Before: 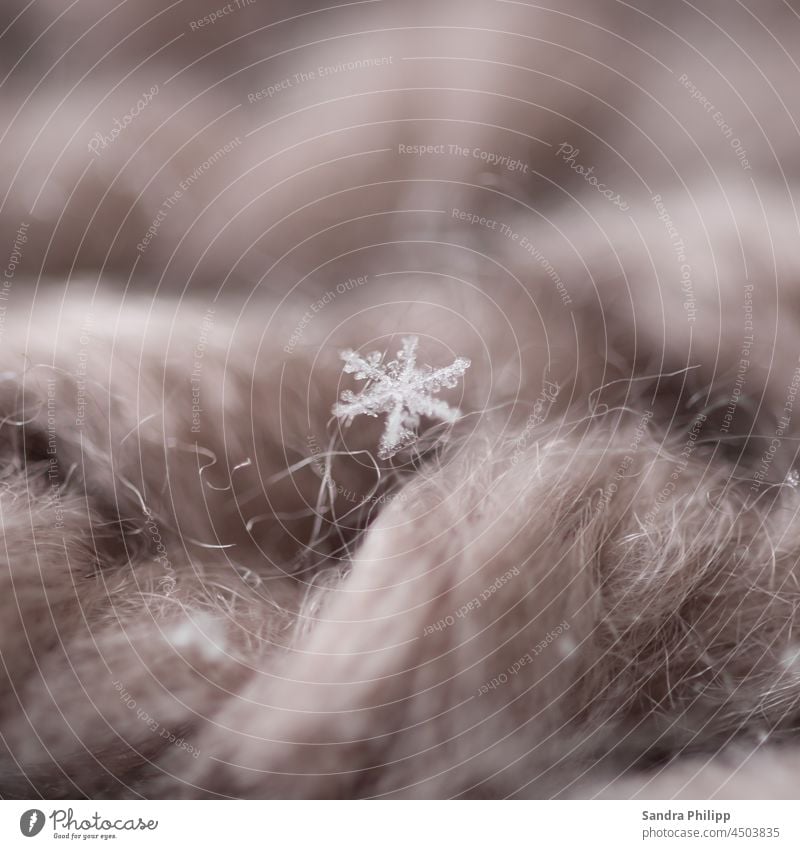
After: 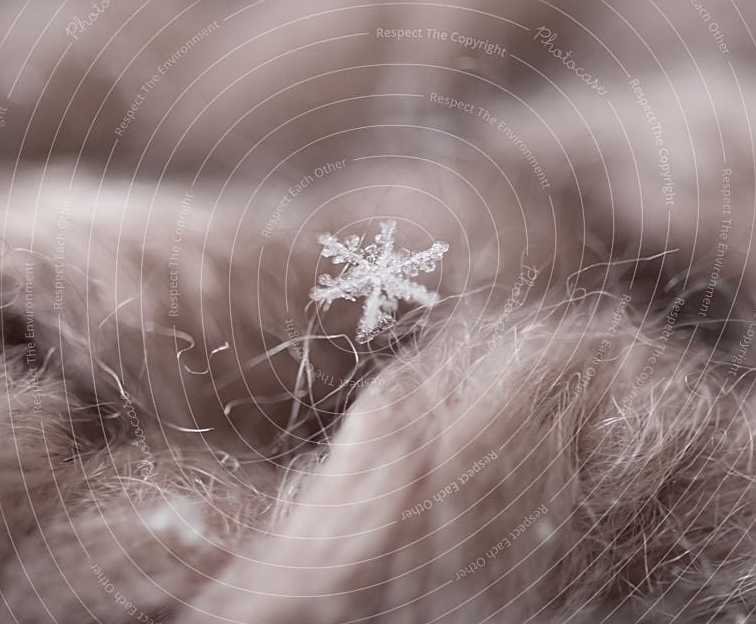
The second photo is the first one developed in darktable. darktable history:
shadows and highlights: shadows 53.23, shadows color adjustment 99.14%, highlights color adjustment 0.285%, soften with gaussian
sharpen: on, module defaults
crop and rotate: left 2.889%, top 13.707%, right 2.51%, bottom 12.736%
